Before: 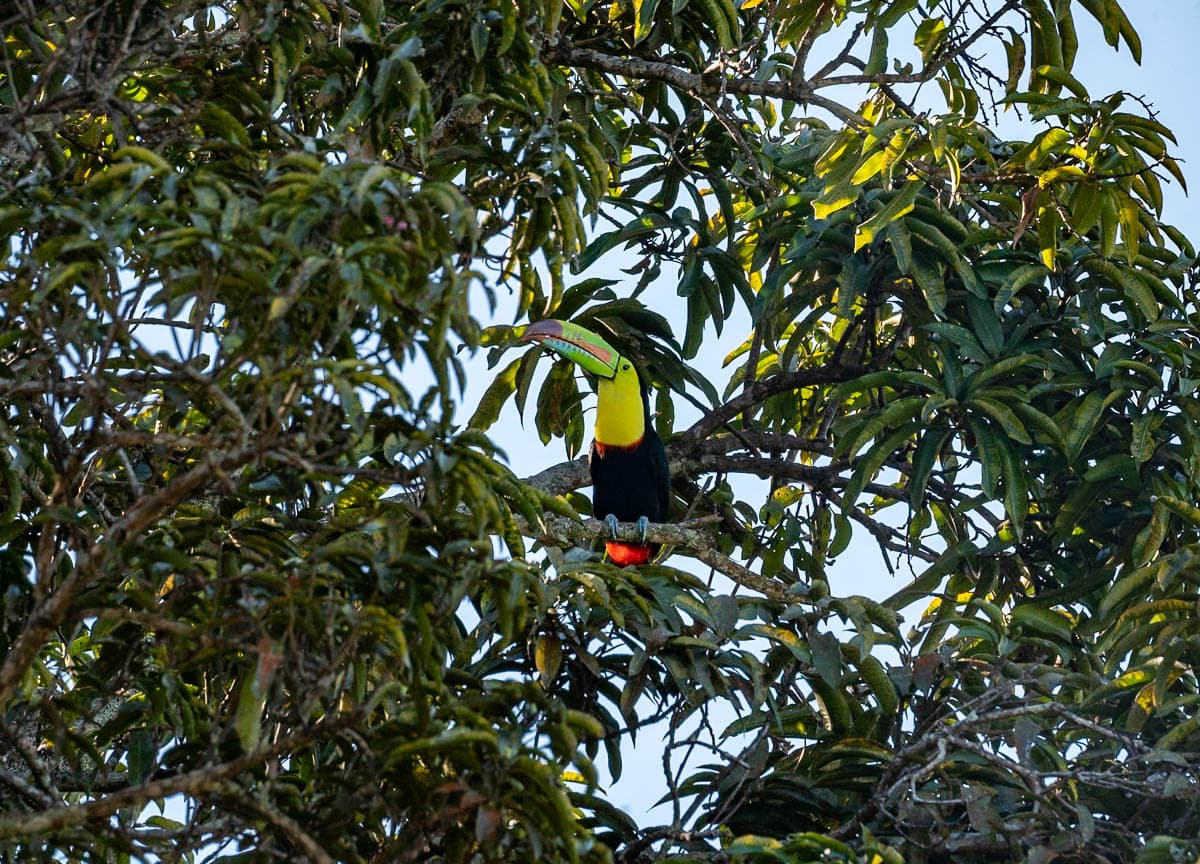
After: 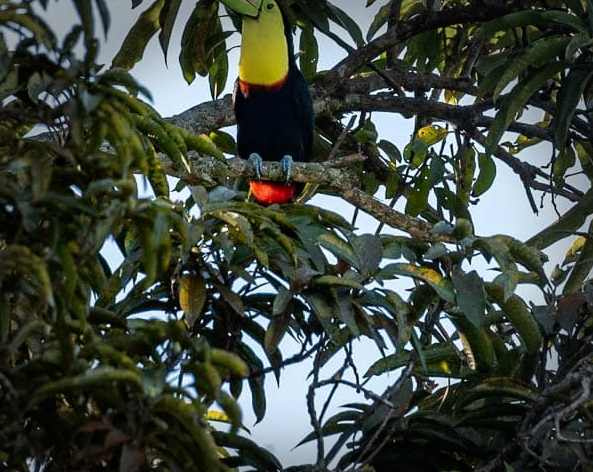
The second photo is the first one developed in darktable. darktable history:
vignetting: fall-off start 66.7%, fall-off radius 39.74%, brightness -0.576, saturation -0.258, automatic ratio true, width/height ratio 0.671, dithering 16-bit output
exposure: compensate highlight preservation false
crop: left 29.672%, top 41.786%, right 20.851%, bottom 3.487%
base curve: curves: ch0 [(0, 0) (0.303, 0.277) (1, 1)]
